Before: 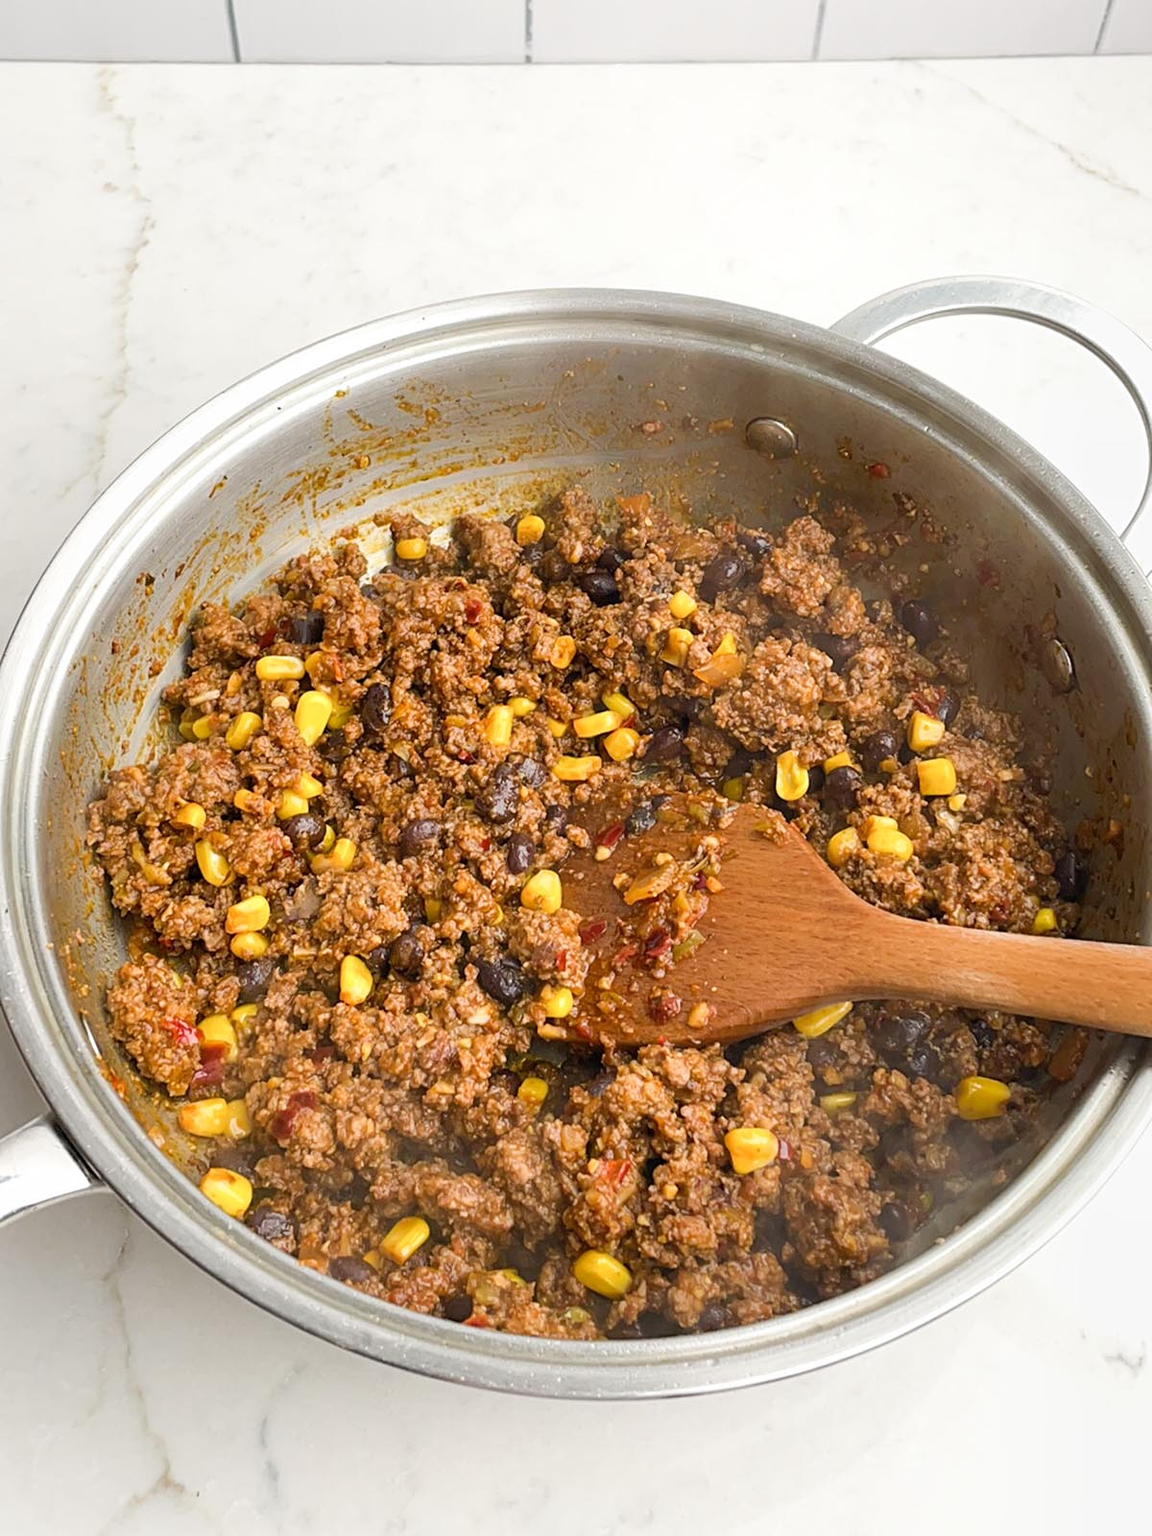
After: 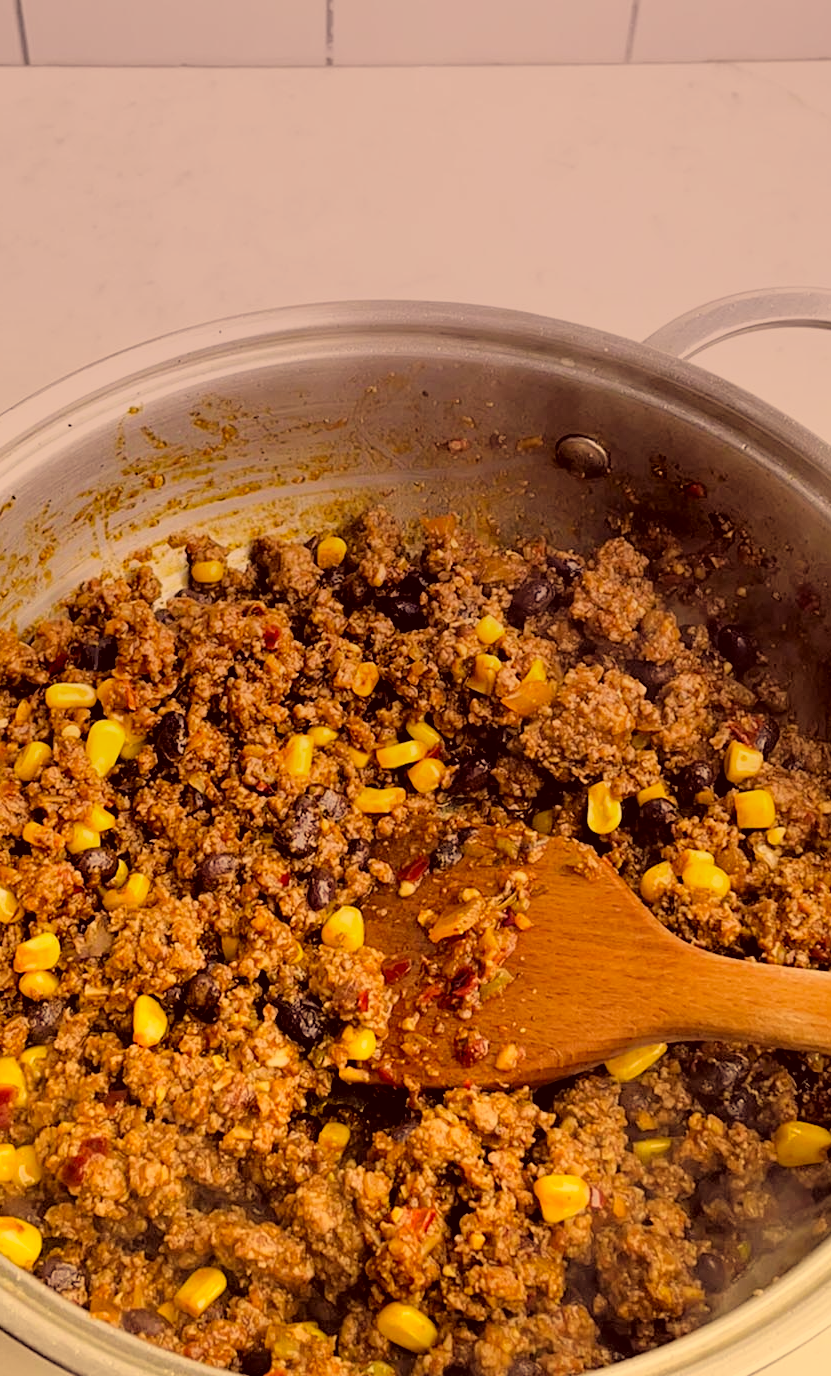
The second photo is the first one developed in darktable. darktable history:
white balance: emerald 1
filmic rgb: black relative exposure -3.31 EV, white relative exposure 3.45 EV, hardness 2.36, contrast 1.103
crop: left 18.479%, right 12.2%, bottom 13.971%
color correction: highlights a* 10.12, highlights b* 39.04, shadows a* 14.62, shadows b* 3.37
graduated density: hue 238.83°, saturation 50%
